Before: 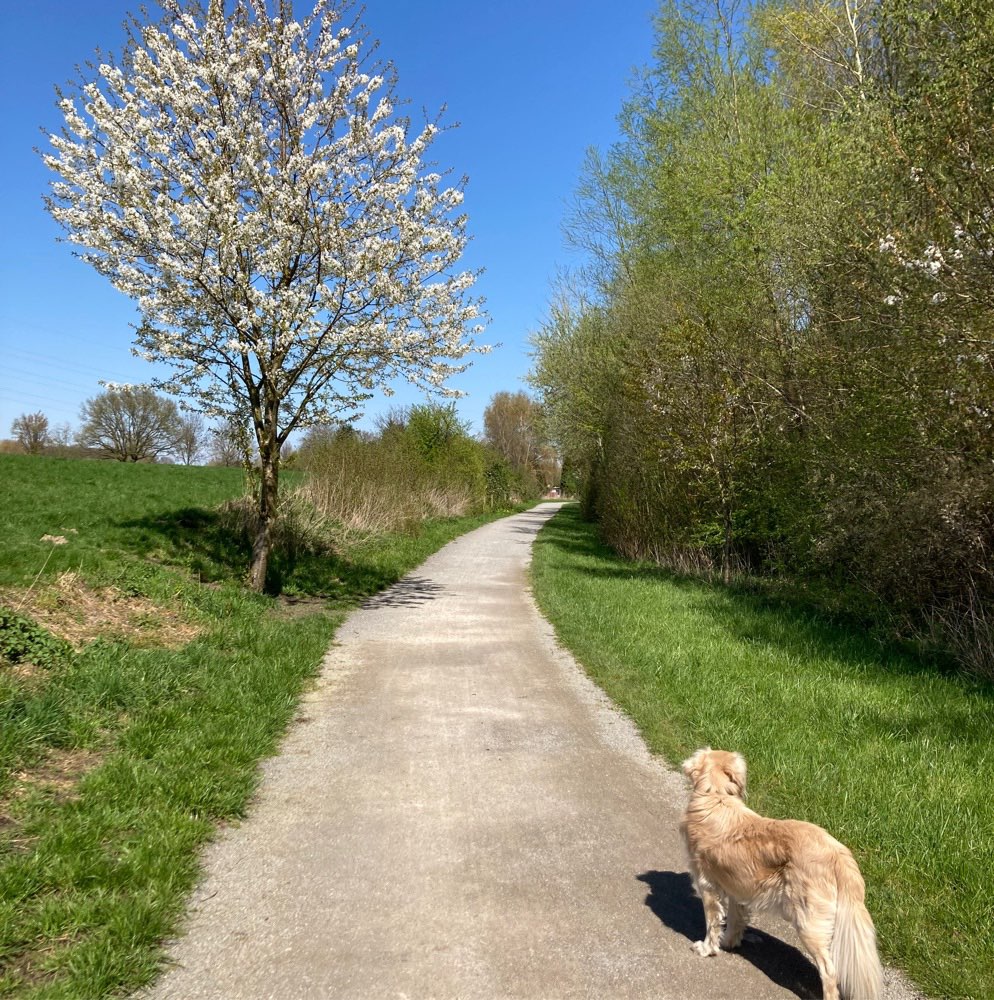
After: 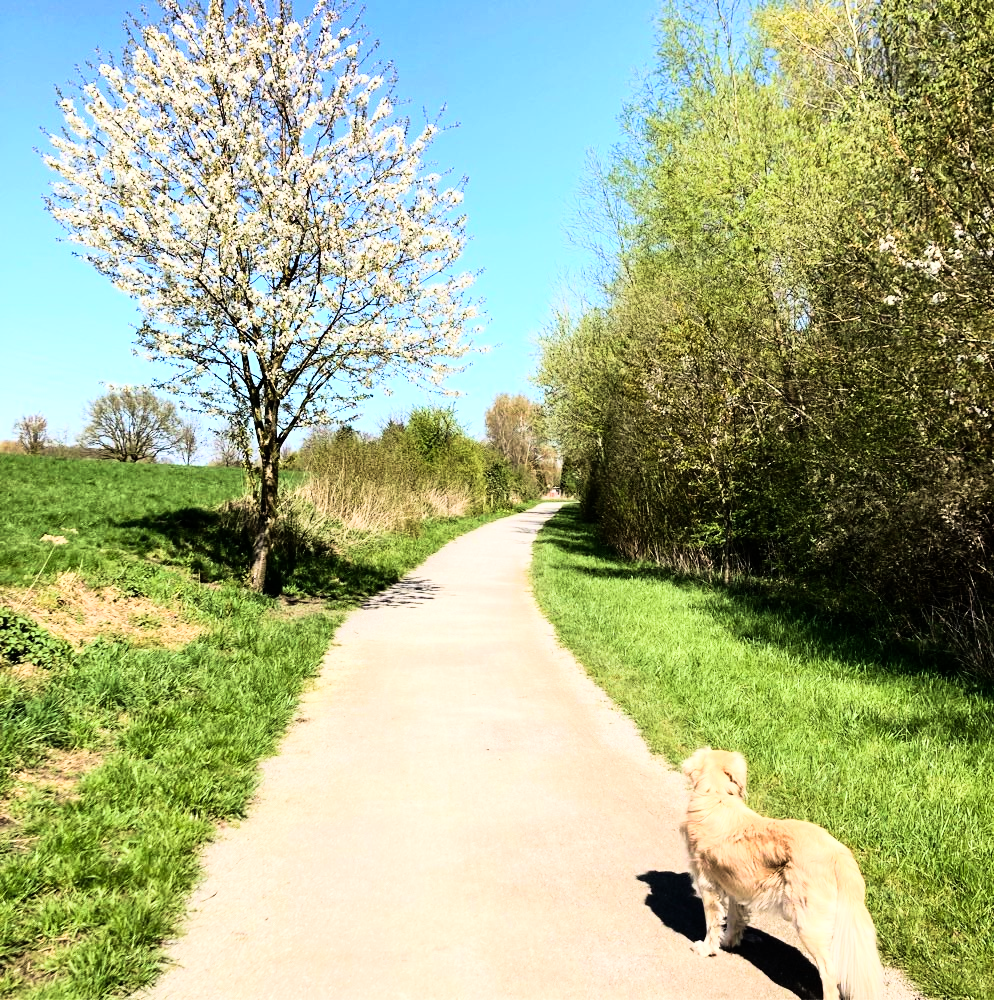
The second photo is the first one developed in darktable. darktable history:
velvia: on, module defaults
rgb curve: curves: ch0 [(0, 0) (0.21, 0.15) (0.24, 0.21) (0.5, 0.75) (0.75, 0.96) (0.89, 0.99) (1, 1)]; ch1 [(0, 0.02) (0.21, 0.13) (0.25, 0.2) (0.5, 0.67) (0.75, 0.9) (0.89, 0.97) (1, 1)]; ch2 [(0, 0.02) (0.21, 0.13) (0.25, 0.2) (0.5, 0.67) (0.75, 0.9) (0.89, 0.97) (1, 1)], compensate middle gray true
